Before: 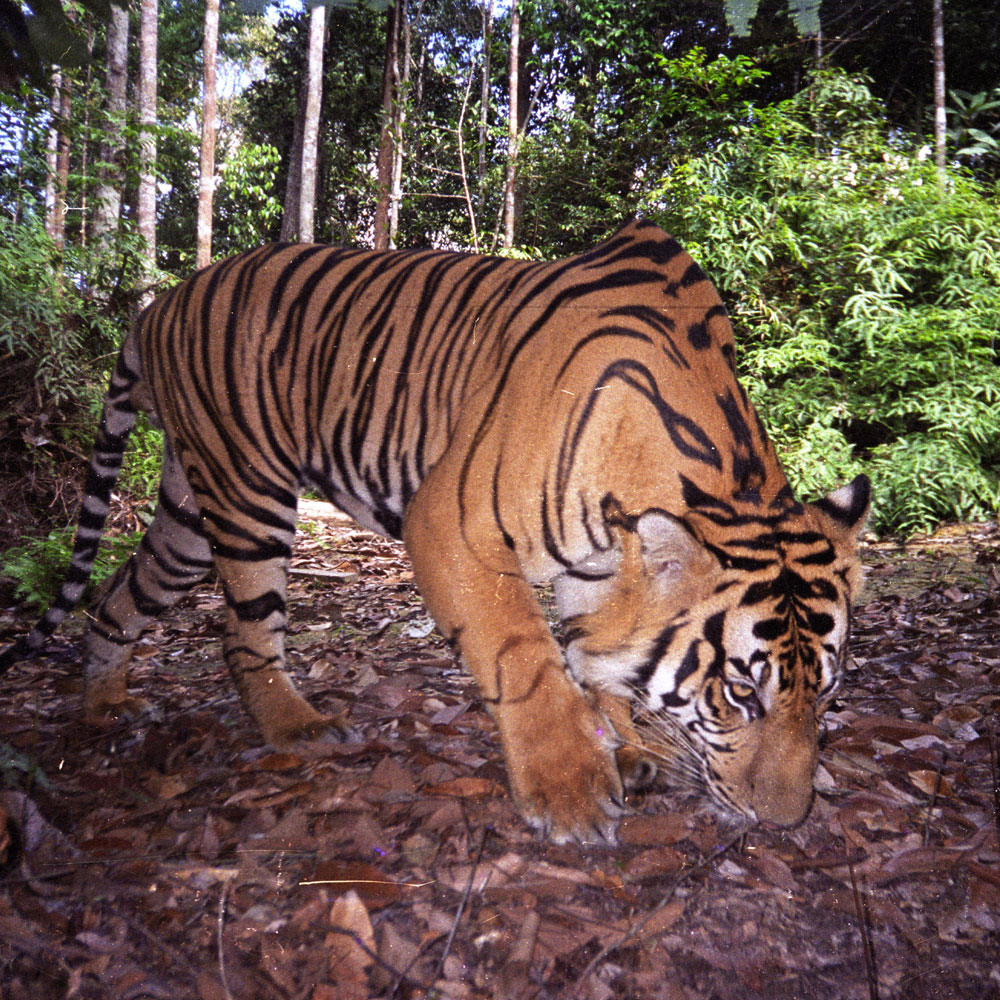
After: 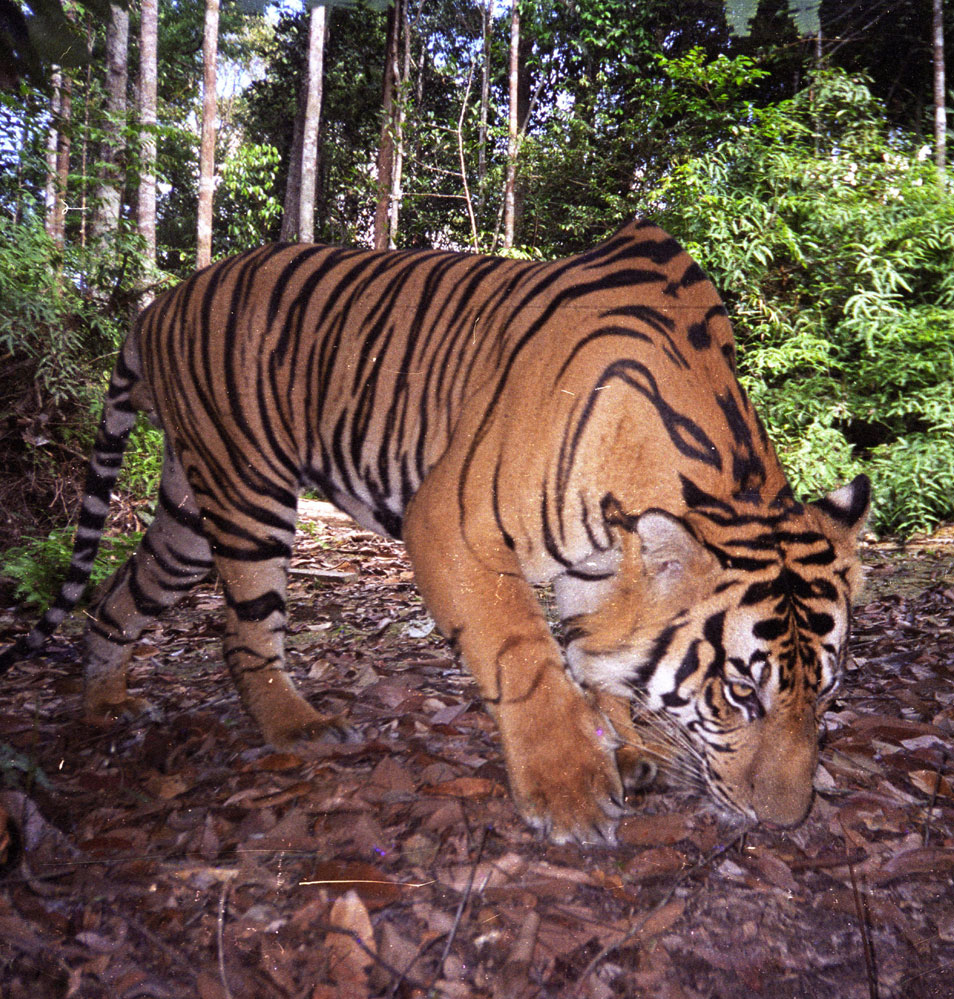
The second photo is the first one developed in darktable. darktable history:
crop: right 4.135%, bottom 0.041%
